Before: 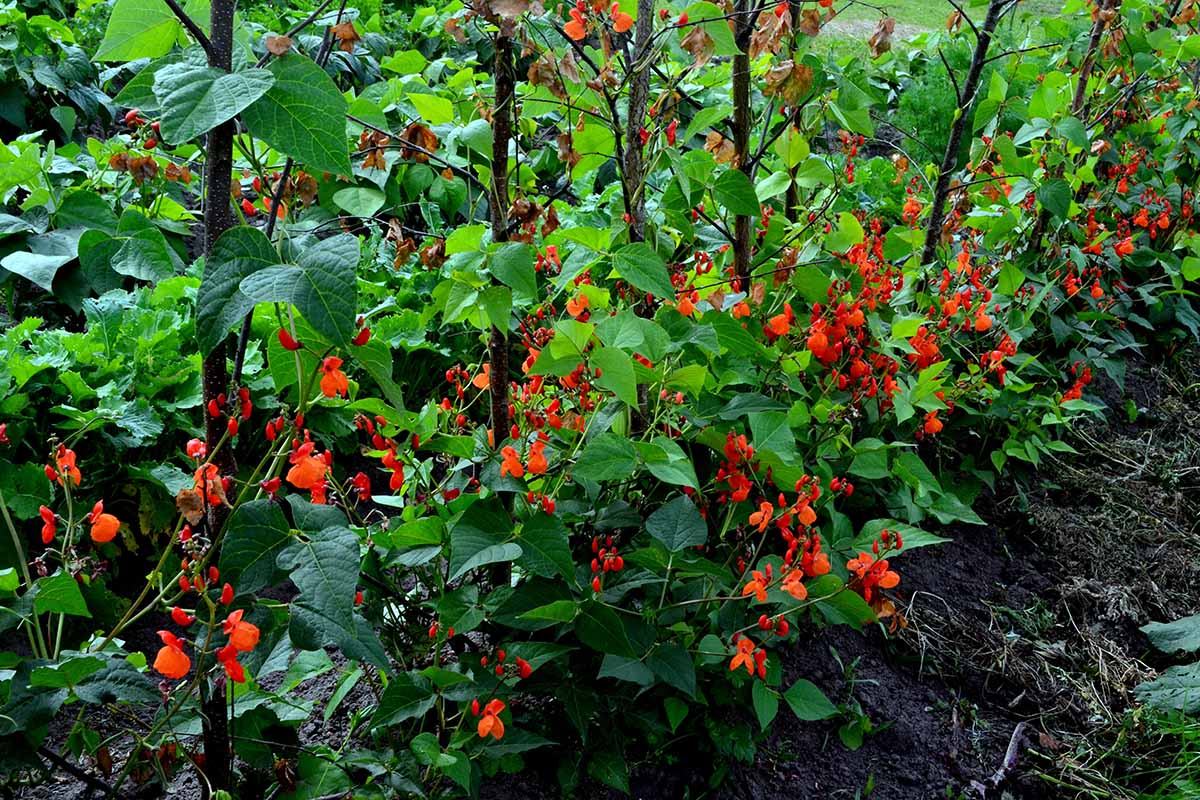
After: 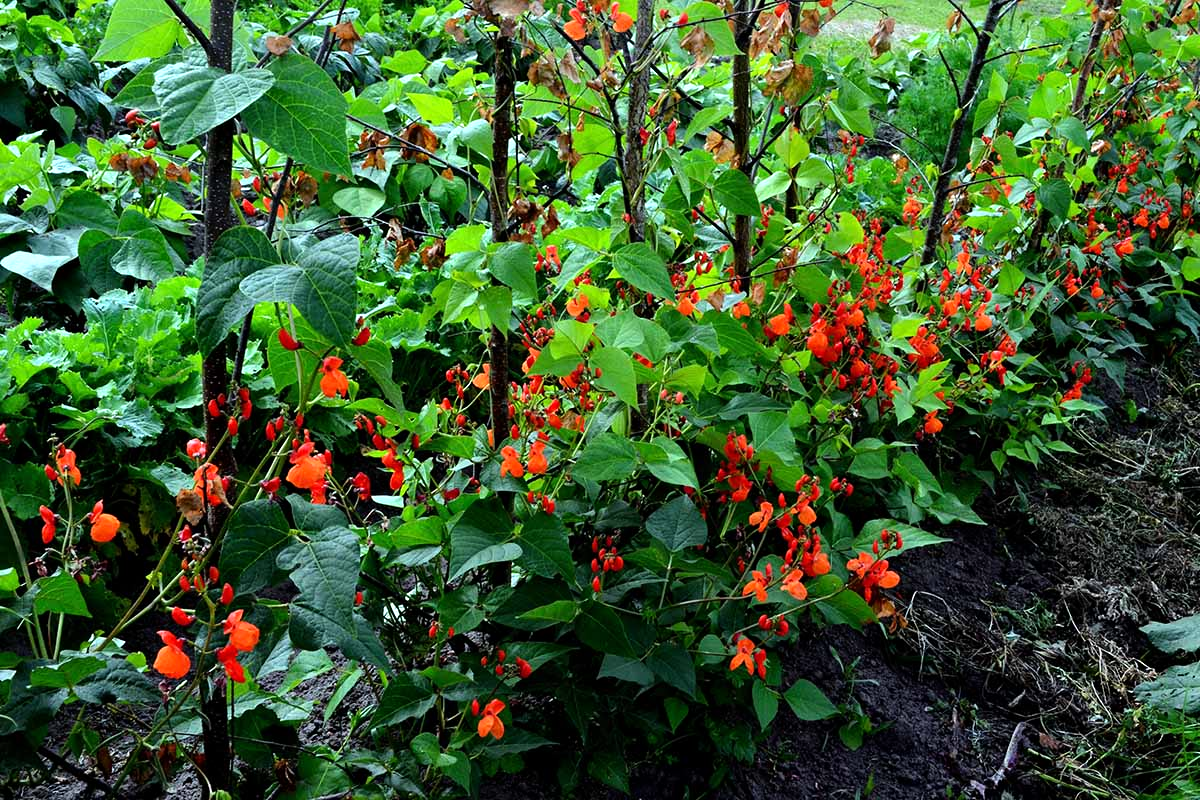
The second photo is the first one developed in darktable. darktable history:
tone equalizer: -8 EV -0.453 EV, -7 EV -0.426 EV, -6 EV -0.352 EV, -5 EV -0.219 EV, -3 EV 0.243 EV, -2 EV 0.358 EV, -1 EV 0.41 EV, +0 EV 0.42 EV, mask exposure compensation -0.511 EV
